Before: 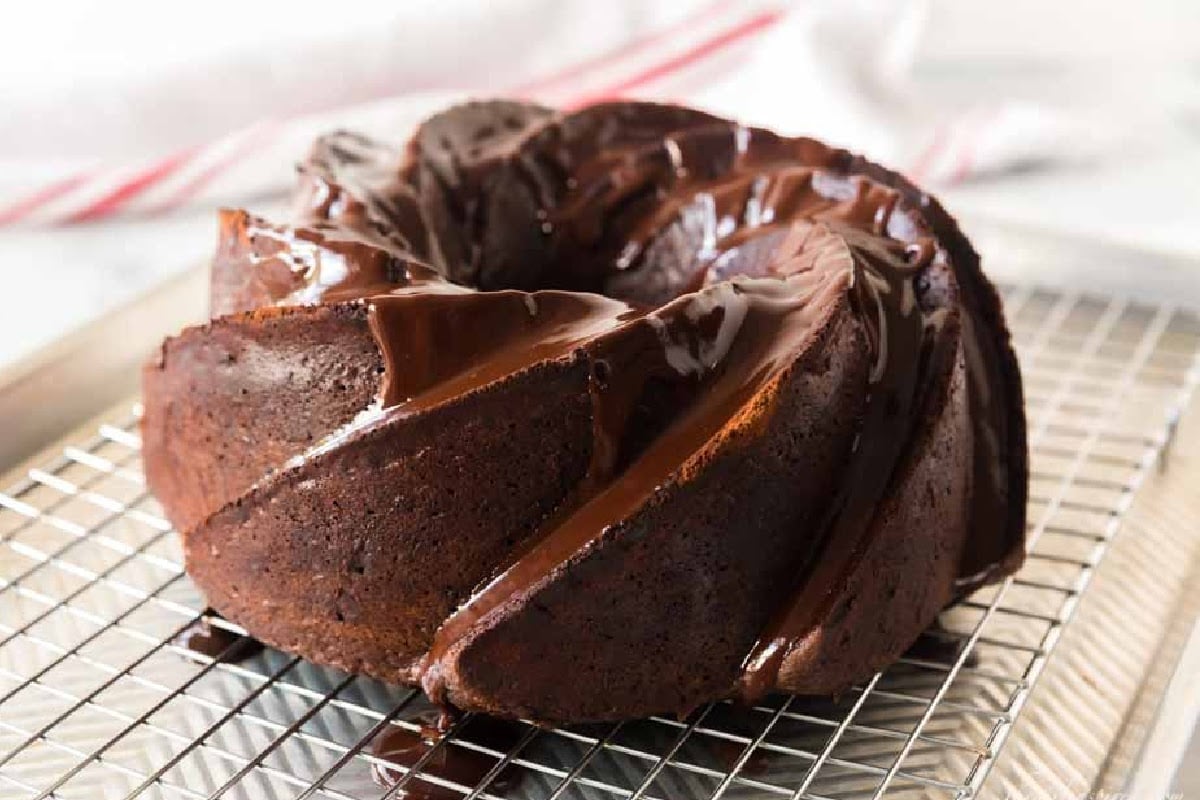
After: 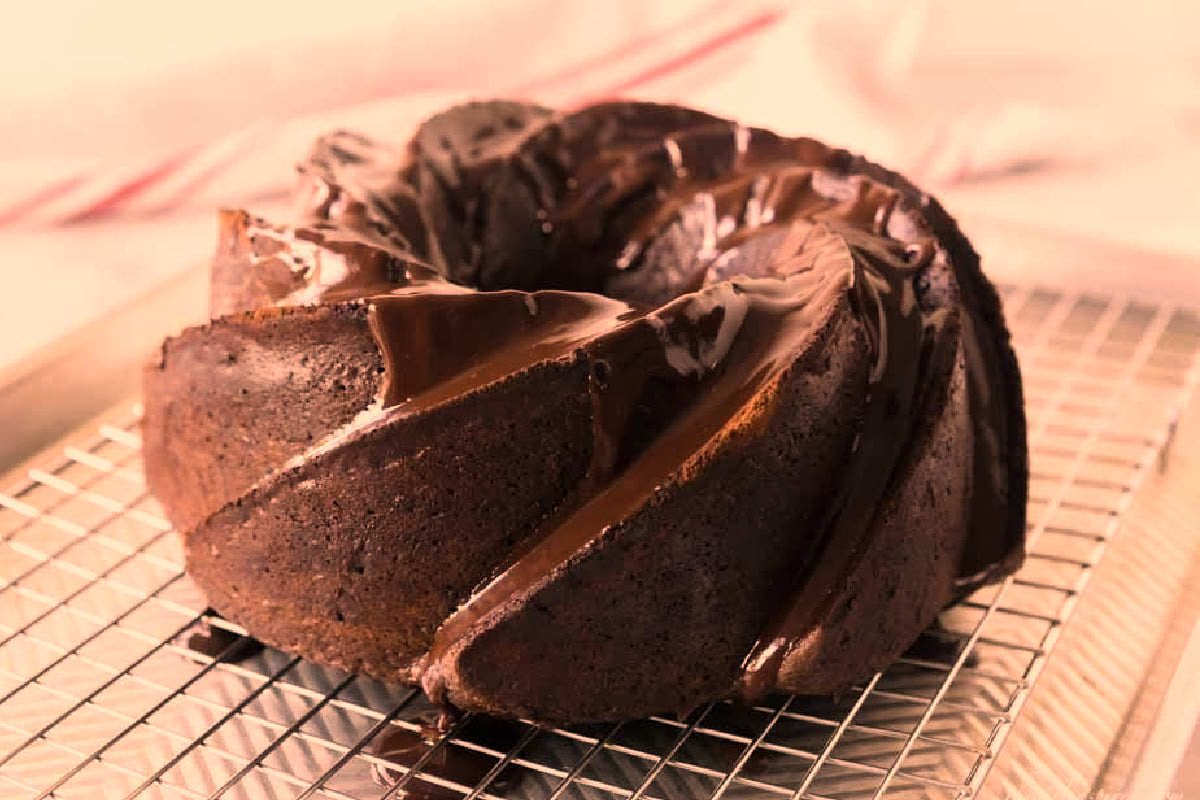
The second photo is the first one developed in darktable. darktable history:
color correction: highlights a* 39.82, highlights b* 39.87, saturation 0.694
exposure: compensate highlight preservation false
